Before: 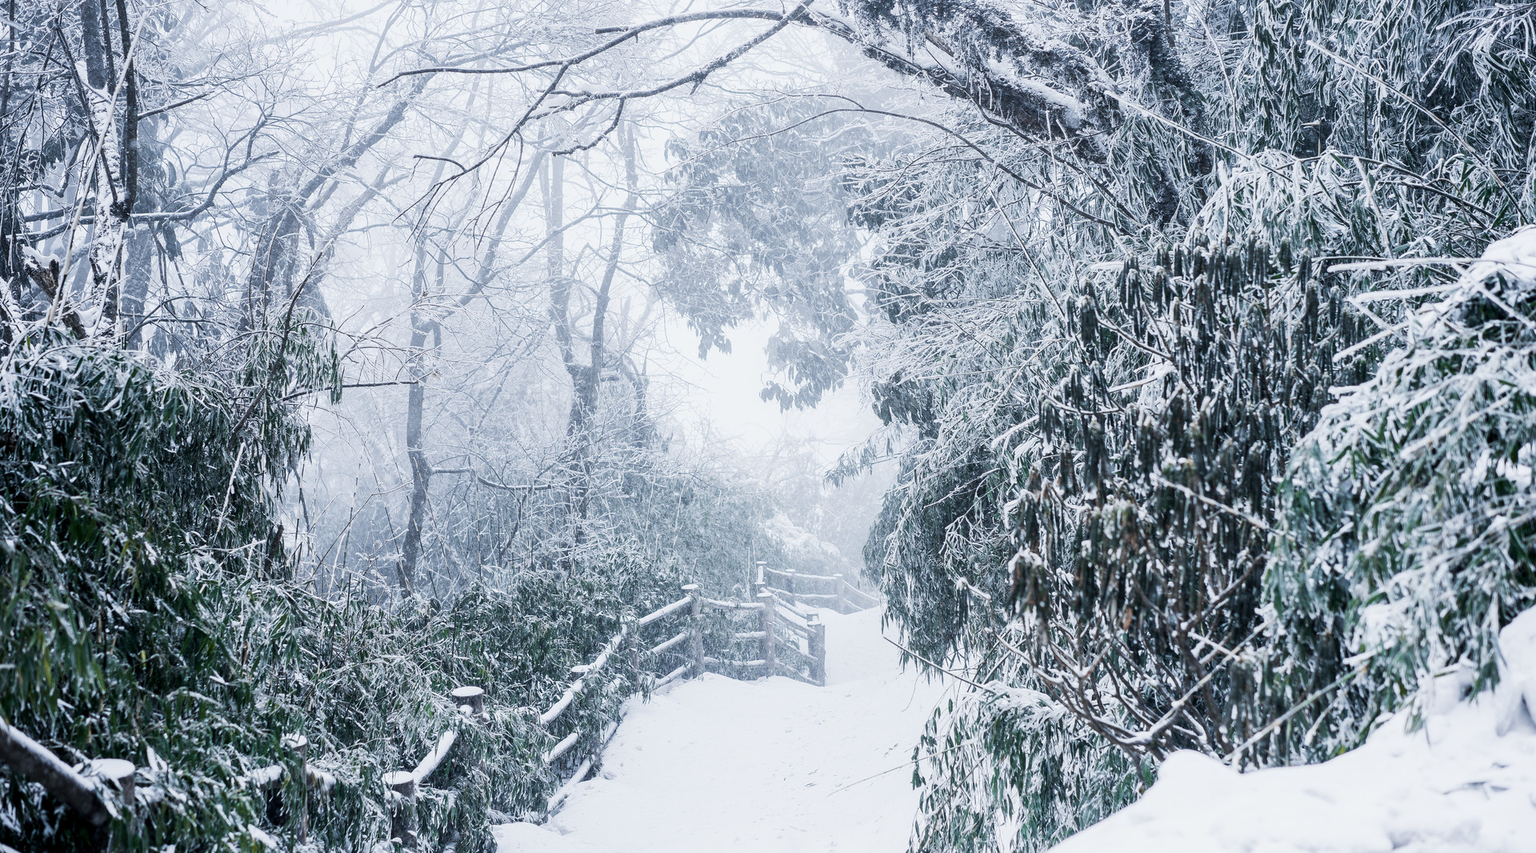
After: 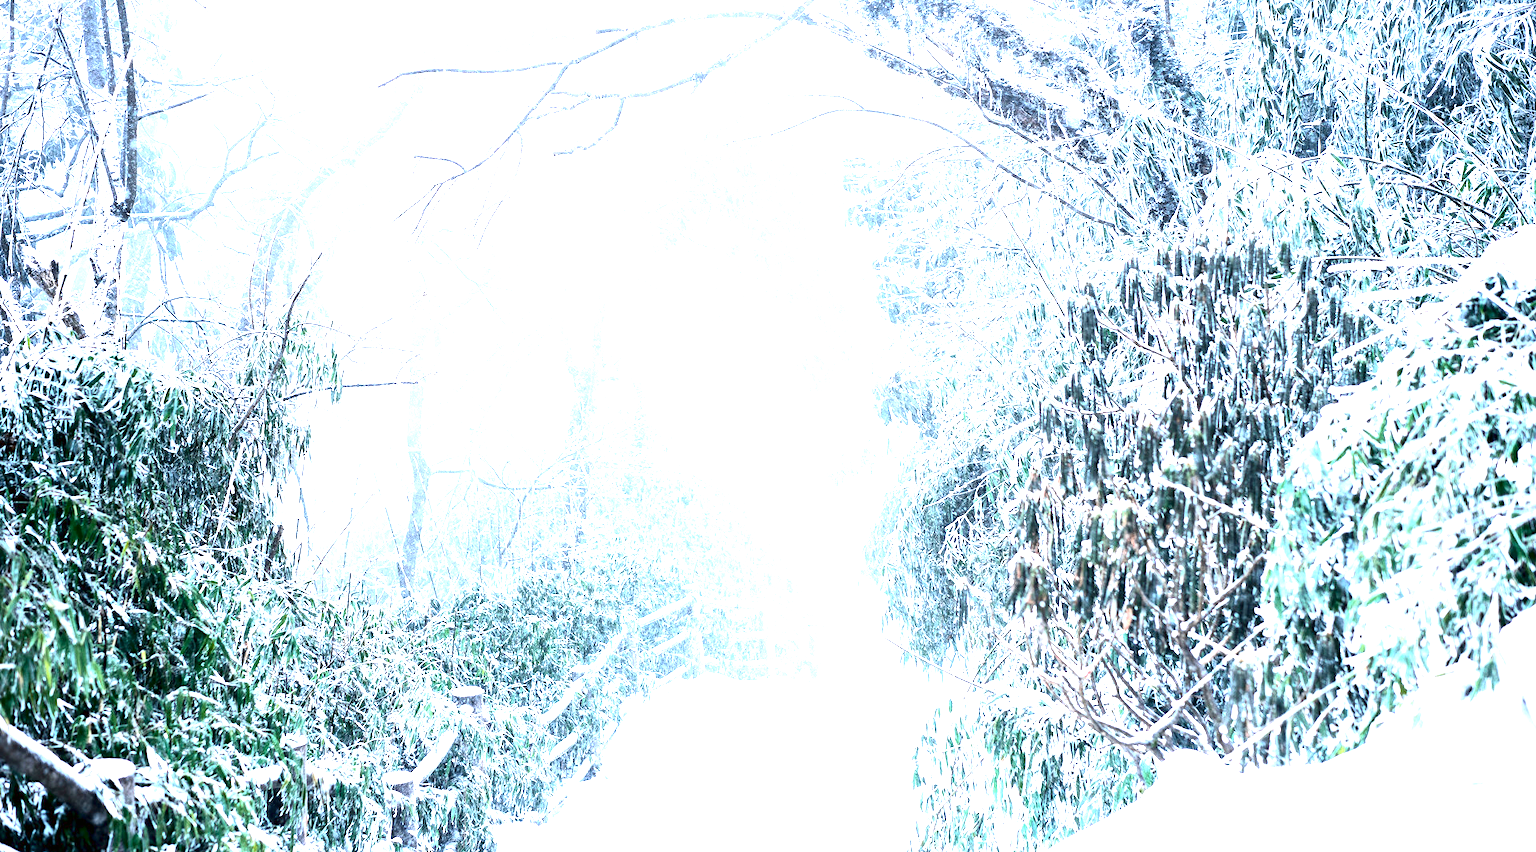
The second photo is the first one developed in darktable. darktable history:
tone curve: curves: ch0 [(0, 0) (0.059, 0.027) (0.178, 0.105) (0.292, 0.233) (0.485, 0.472) (0.837, 0.887) (1, 0.983)]; ch1 [(0, 0) (0.23, 0.166) (0.34, 0.298) (0.371, 0.334) (0.435, 0.413) (0.477, 0.469) (0.499, 0.498) (0.534, 0.551) (0.56, 0.585) (0.754, 0.801) (1, 1)]; ch2 [(0, 0) (0.431, 0.414) (0.498, 0.503) (0.524, 0.531) (0.568, 0.567) (0.6, 0.597) (0.65, 0.651) (0.752, 0.764) (1, 1)], color space Lab, independent channels, preserve colors none
exposure: black level correction 0, exposure 2.327 EV, compensate exposure bias true, compensate highlight preservation false
